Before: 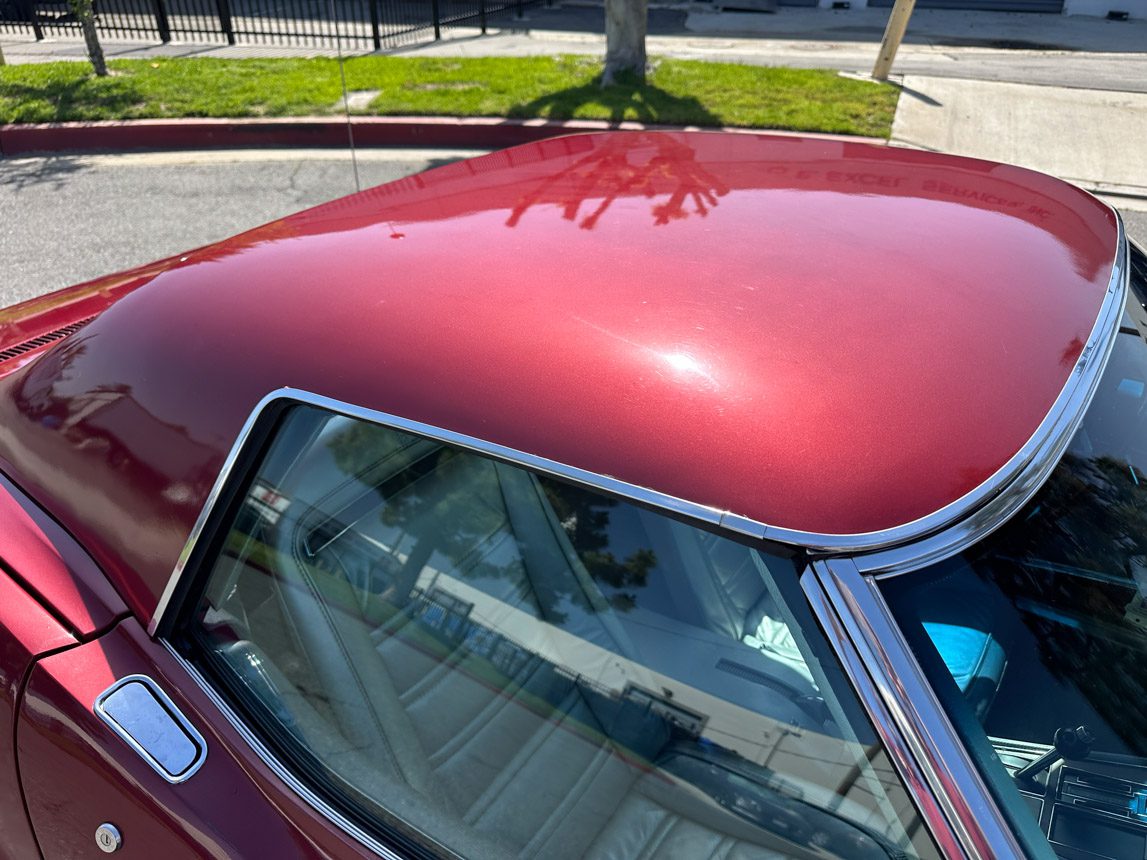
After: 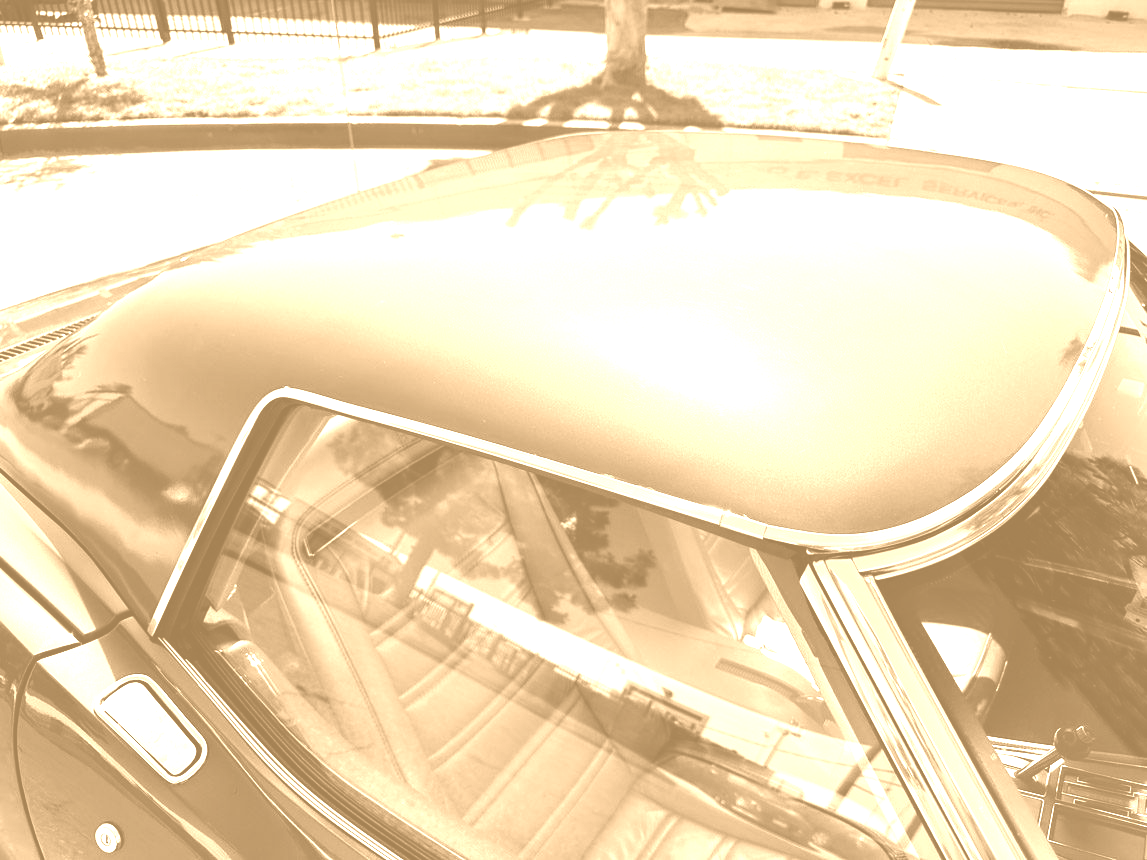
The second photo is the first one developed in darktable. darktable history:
exposure: black level correction -0.023, exposure 1.397 EV, compensate highlight preservation false
colorize: hue 28.8°, source mix 100%
velvia: on, module defaults
